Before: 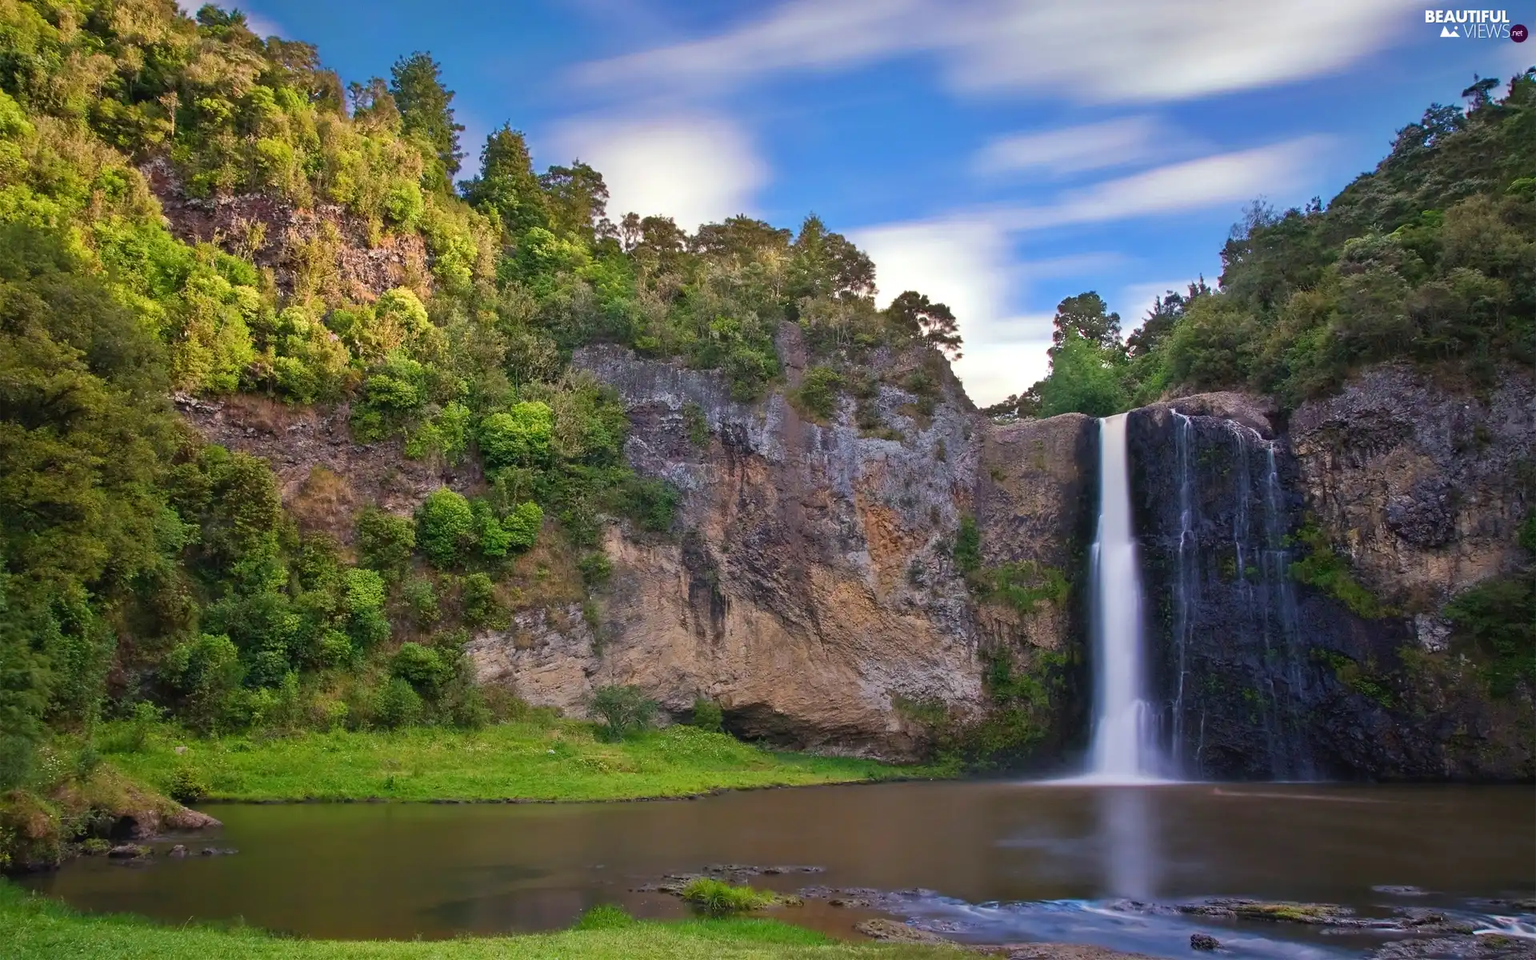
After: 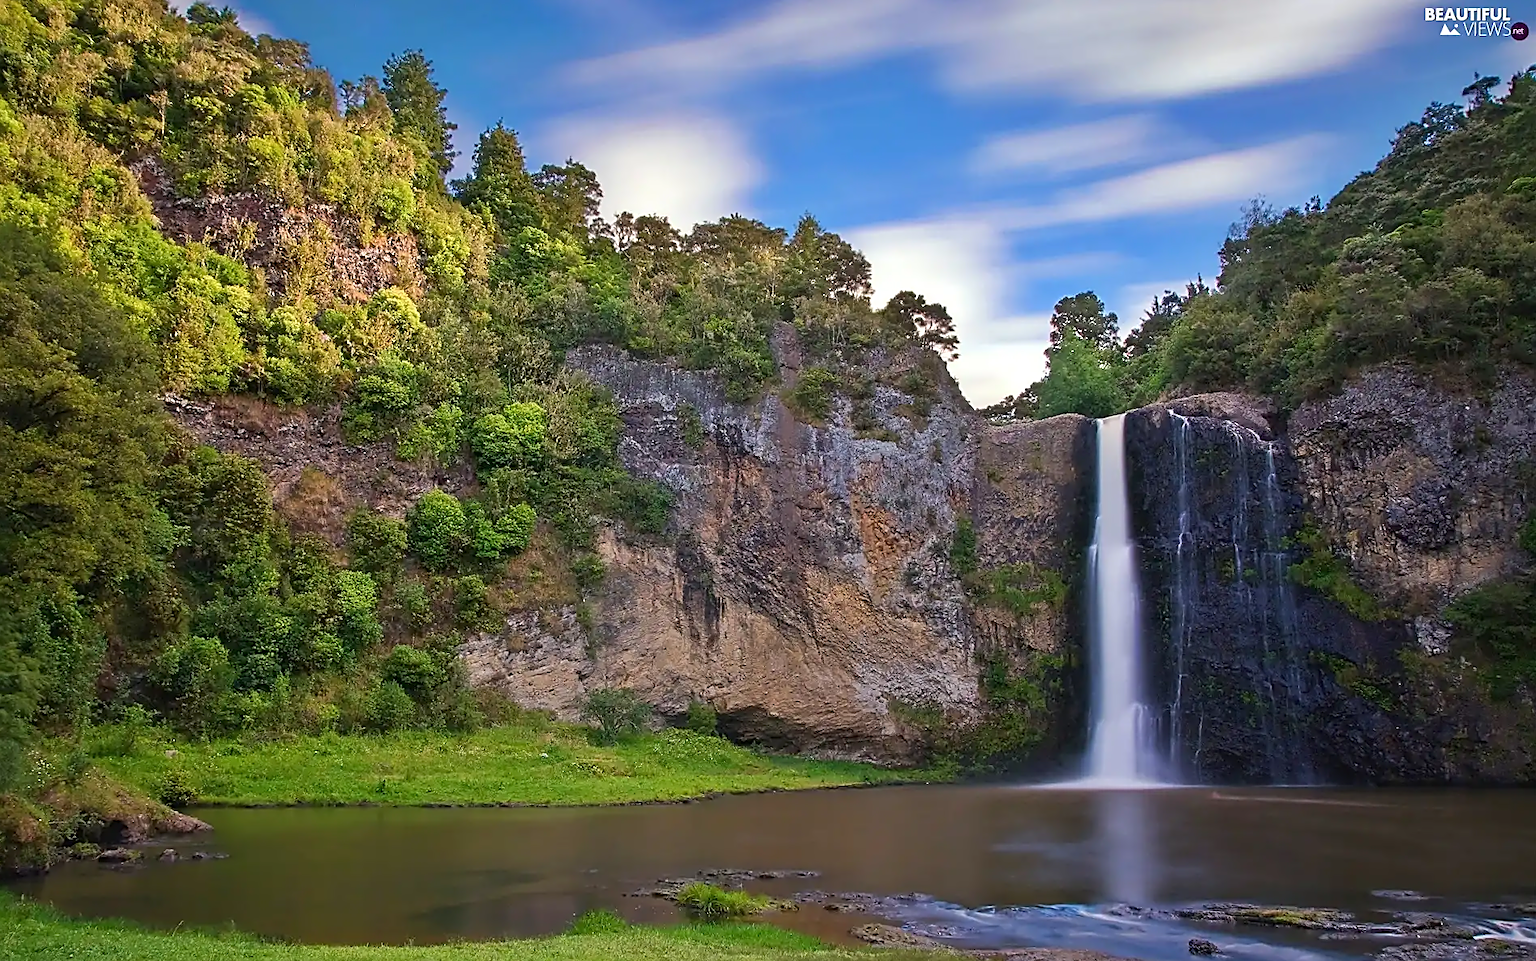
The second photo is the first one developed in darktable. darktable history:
crop and rotate: left 0.768%, top 0.255%, bottom 0.331%
sharpen: on, module defaults
contrast equalizer: y [[0.5, 0.5, 0.5, 0.515, 0.749, 0.84], [0.5 ×6], [0.5 ×6], [0, 0, 0, 0.001, 0.067, 0.262], [0 ×6]], mix 0.317
